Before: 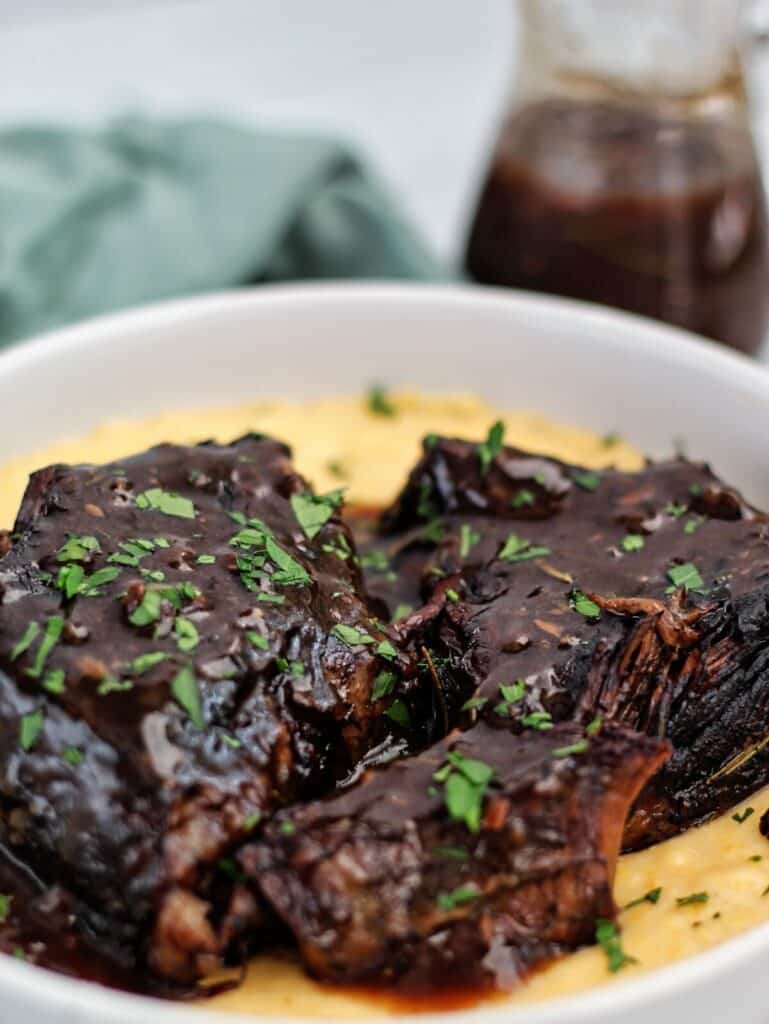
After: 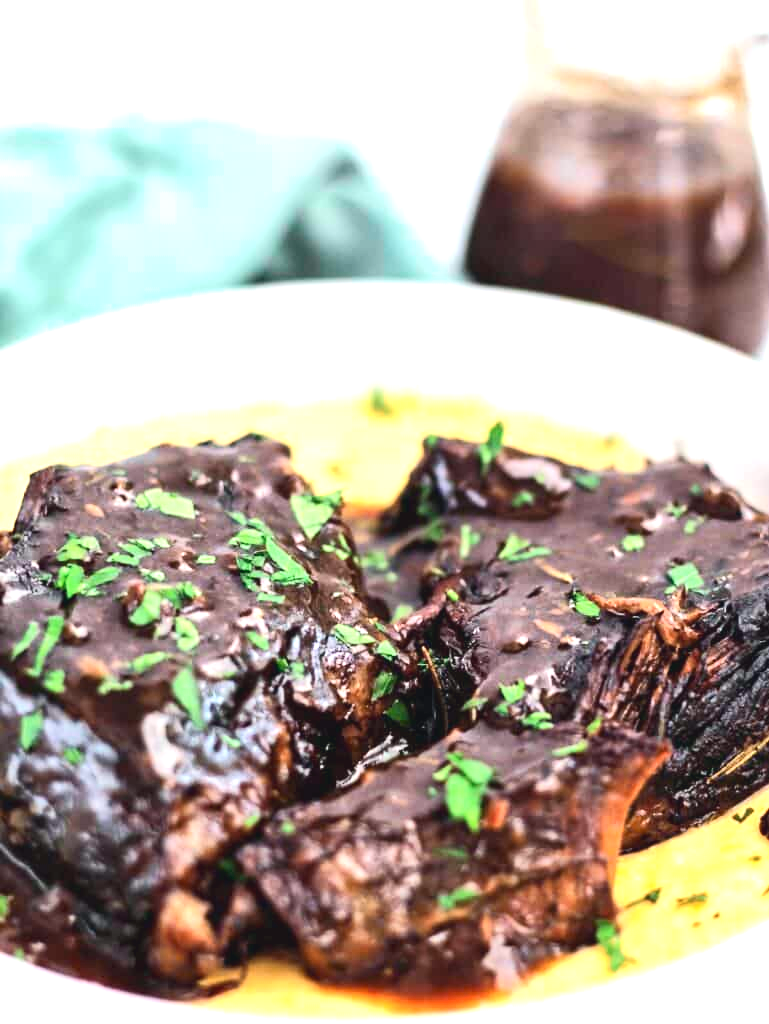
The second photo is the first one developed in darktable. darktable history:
exposure: black level correction 0, exposure 1.625 EV, compensate exposure bias true, compensate highlight preservation false
tone curve: curves: ch0 [(0, 0.045) (0.155, 0.169) (0.46, 0.466) (0.751, 0.788) (1, 0.961)]; ch1 [(0, 0) (0.43, 0.408) (0.472, 0.469) (0.505, 0.503) (0.553, 0.555) (0.592, 0.581) (1, 1)]; ch2 [(0, 0) (0.505, 0.495) (0.579, 0.569) (1, 1)], color space Lab, independent channels, preserve colors none
